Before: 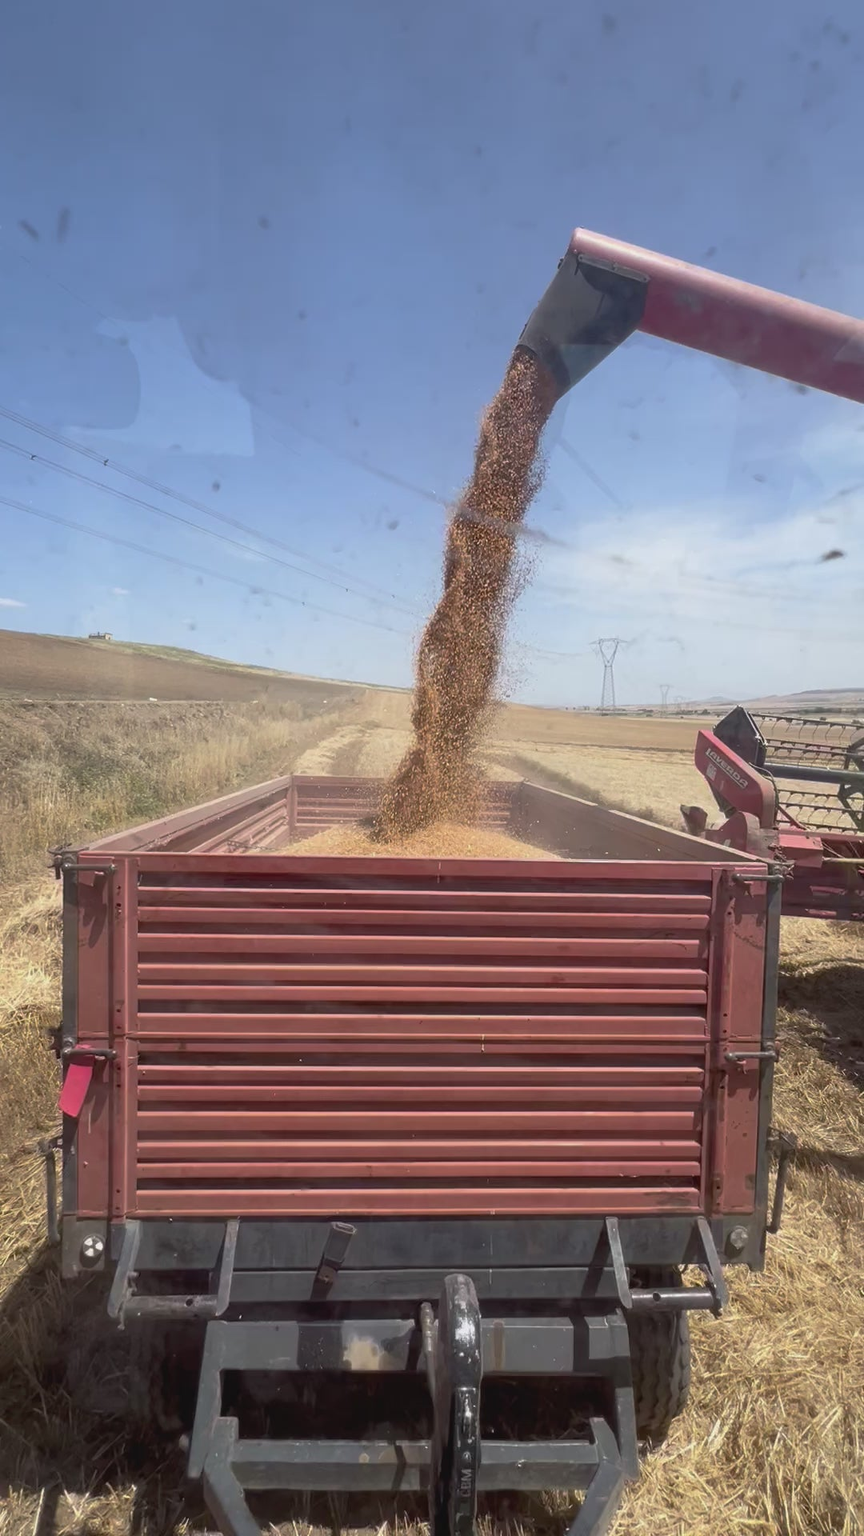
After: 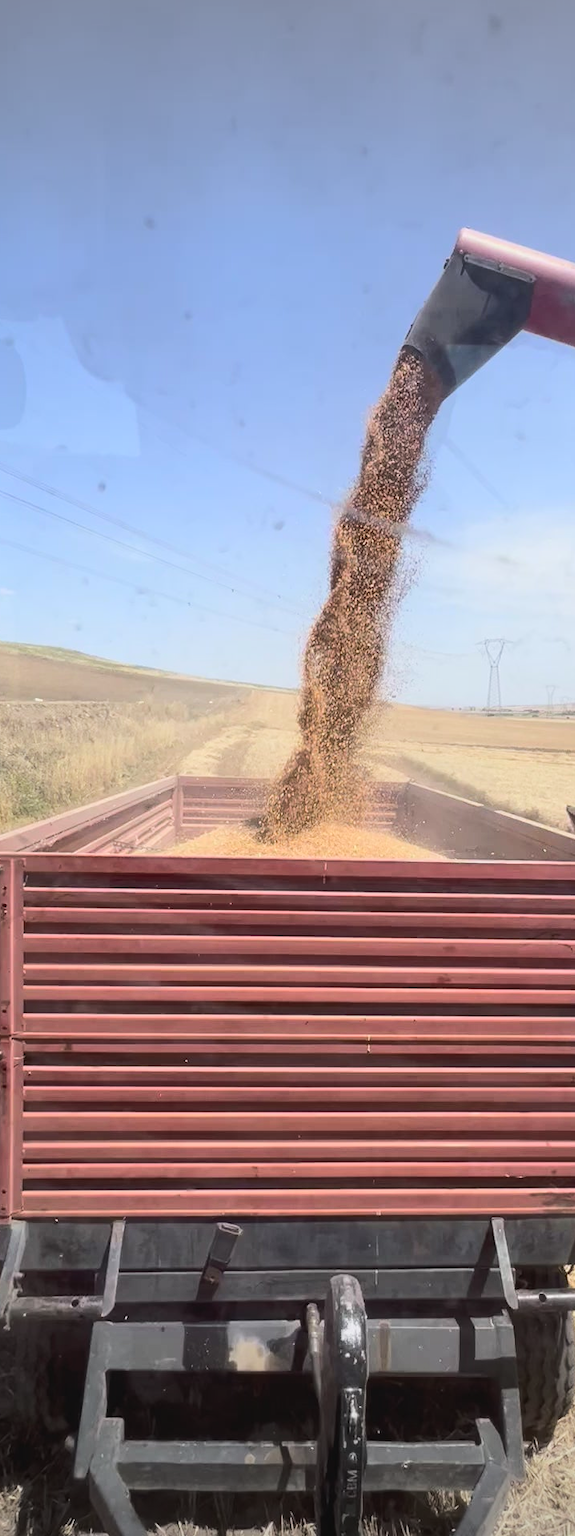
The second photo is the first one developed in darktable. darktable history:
vignetting: fall-off start 100%, brightness -0.282, width/height ratio 1.31
crop and rotate: left 13.409%, right 19.924%
rgb curve: curves: ch0 [(0, 0) (0.284, 0.292) (0.505, 0.644) (1, 1)], compensate middle gray true
